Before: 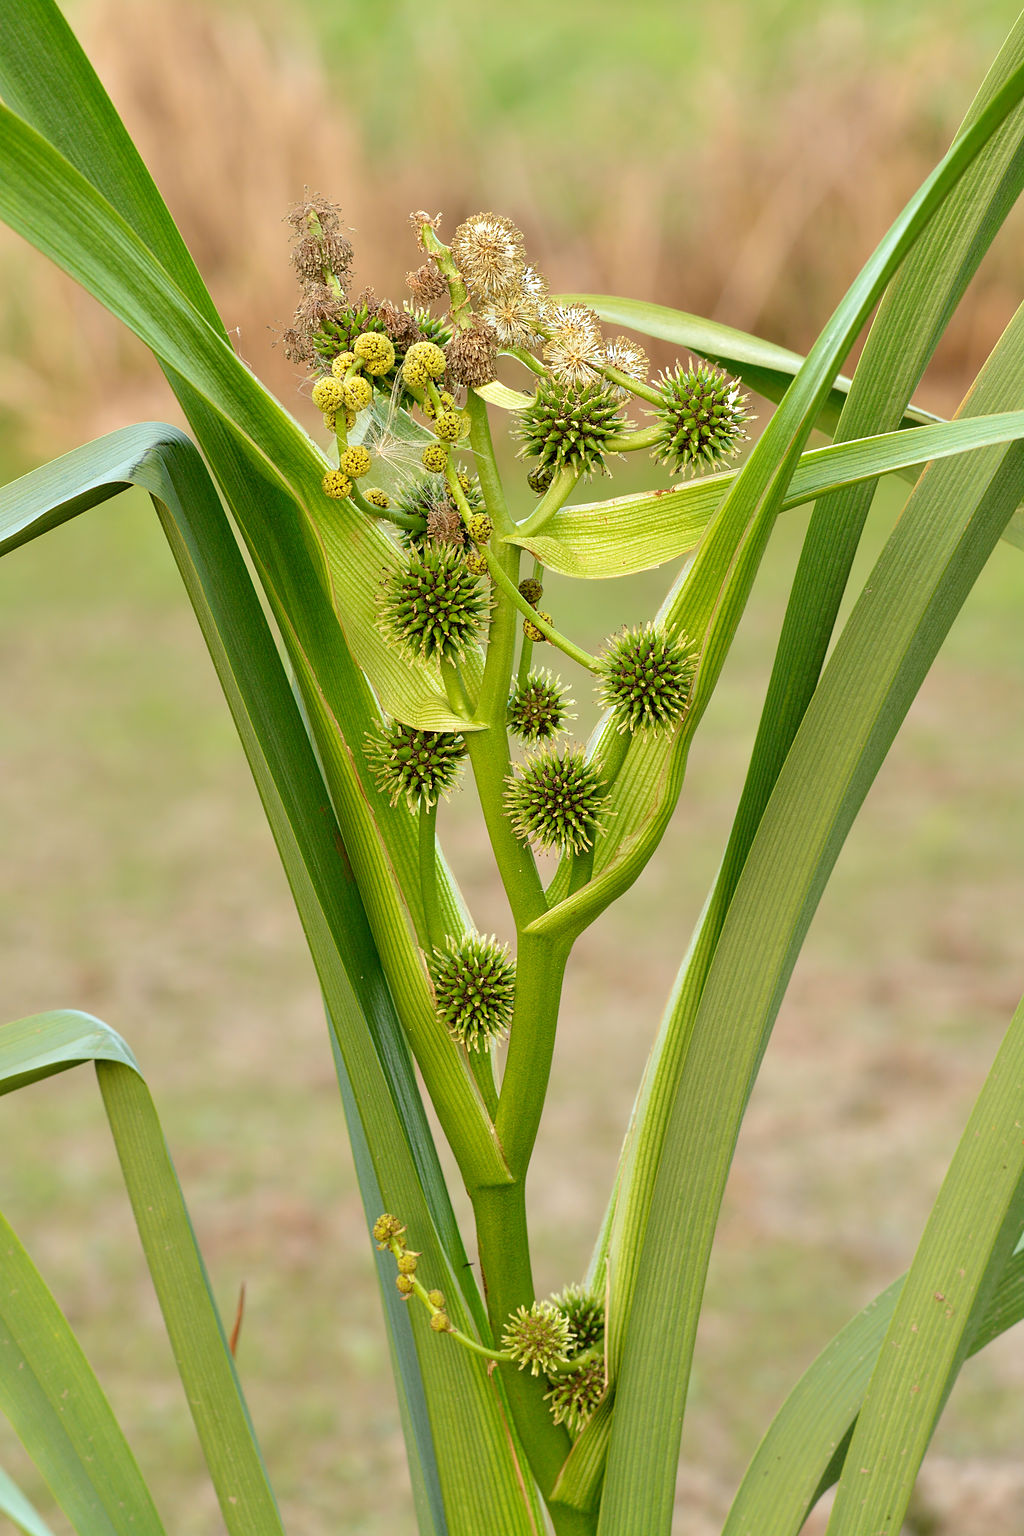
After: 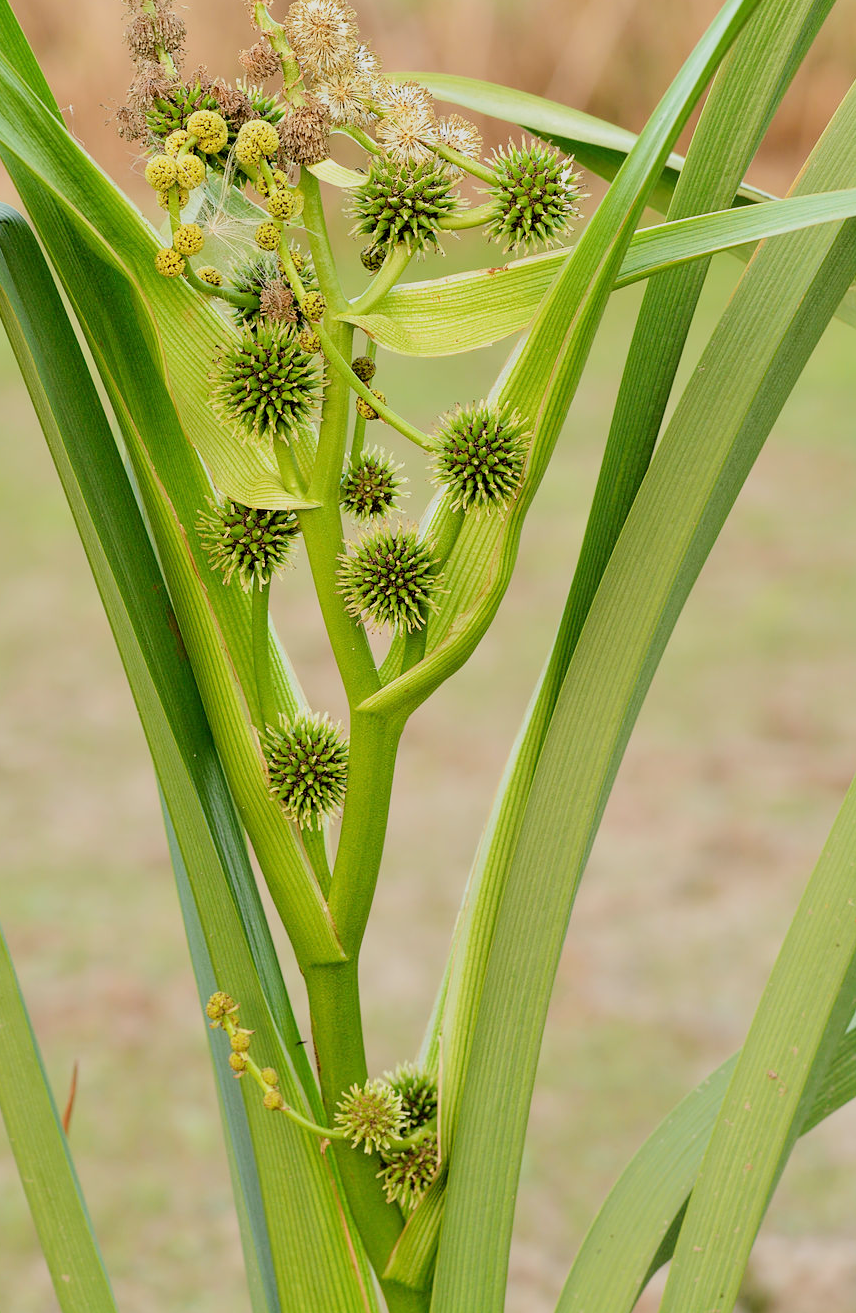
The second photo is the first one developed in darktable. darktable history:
exposure: exposure 0.374 EV, compensate highlight preservation false
filmic rgb: black relative exposure -7.65 EV, white relative exposure 4.56 EV, hardness 3.61
crop: left 16.324%, top 14.493%
